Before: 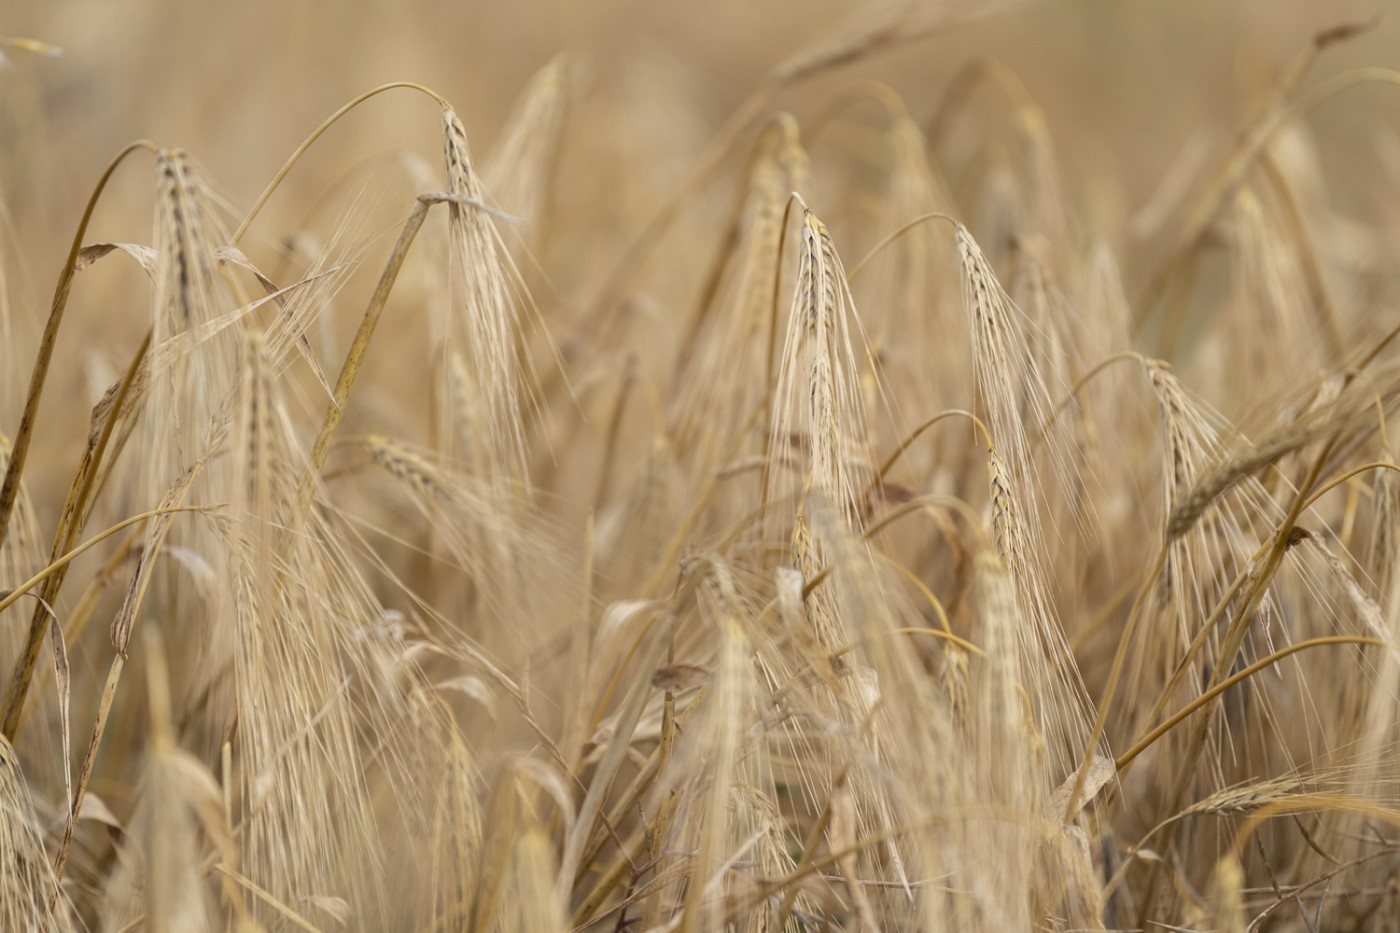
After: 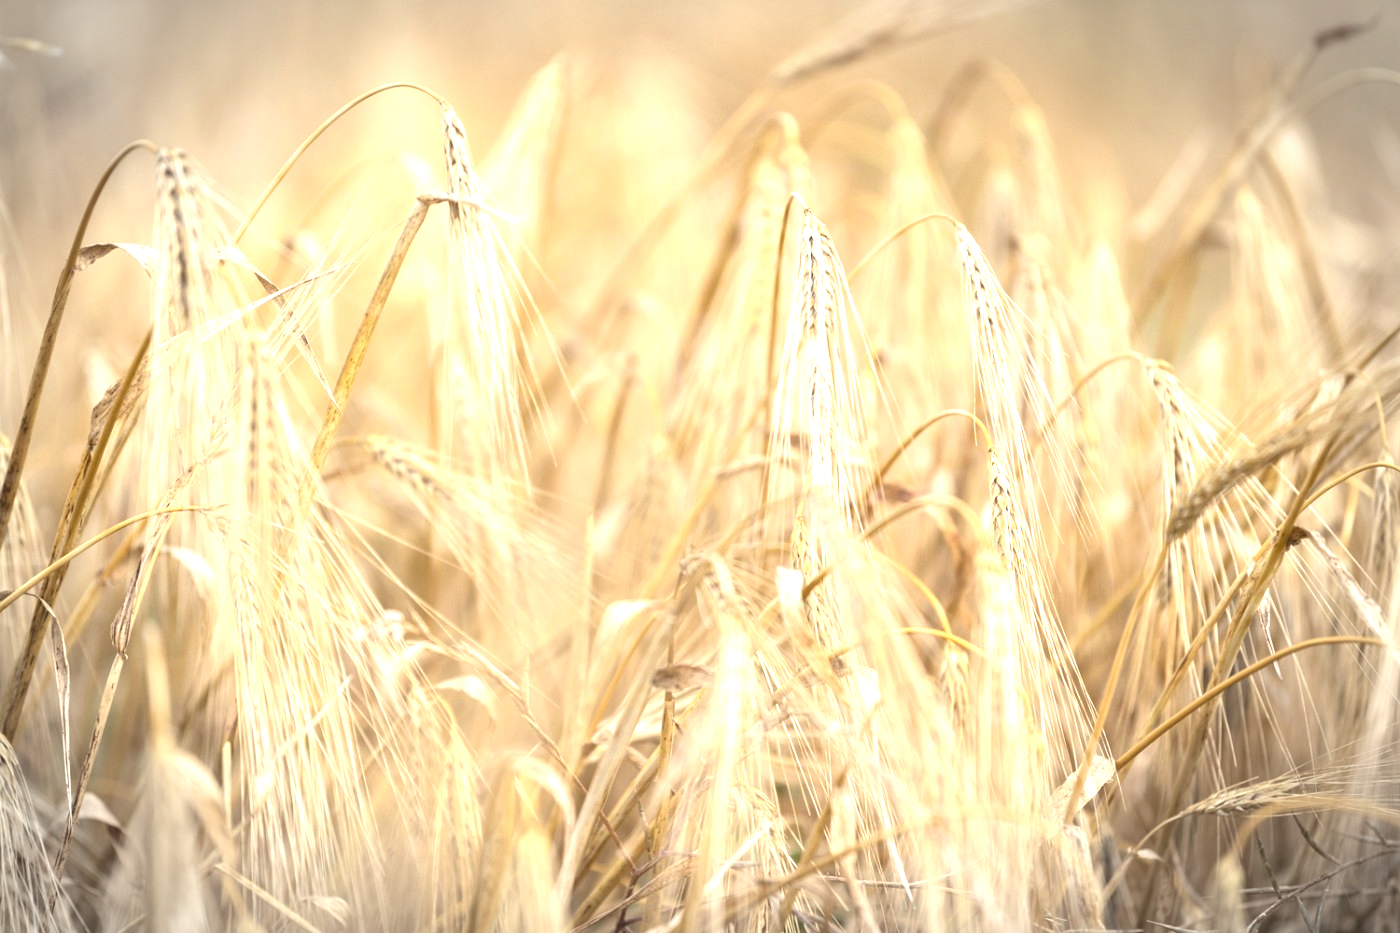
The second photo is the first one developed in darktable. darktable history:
exposure: black level correction 0, exposure 1.45 EV, compensate exposure bias true, compensate highlight preservation false
vignetting: automatic ratio true
